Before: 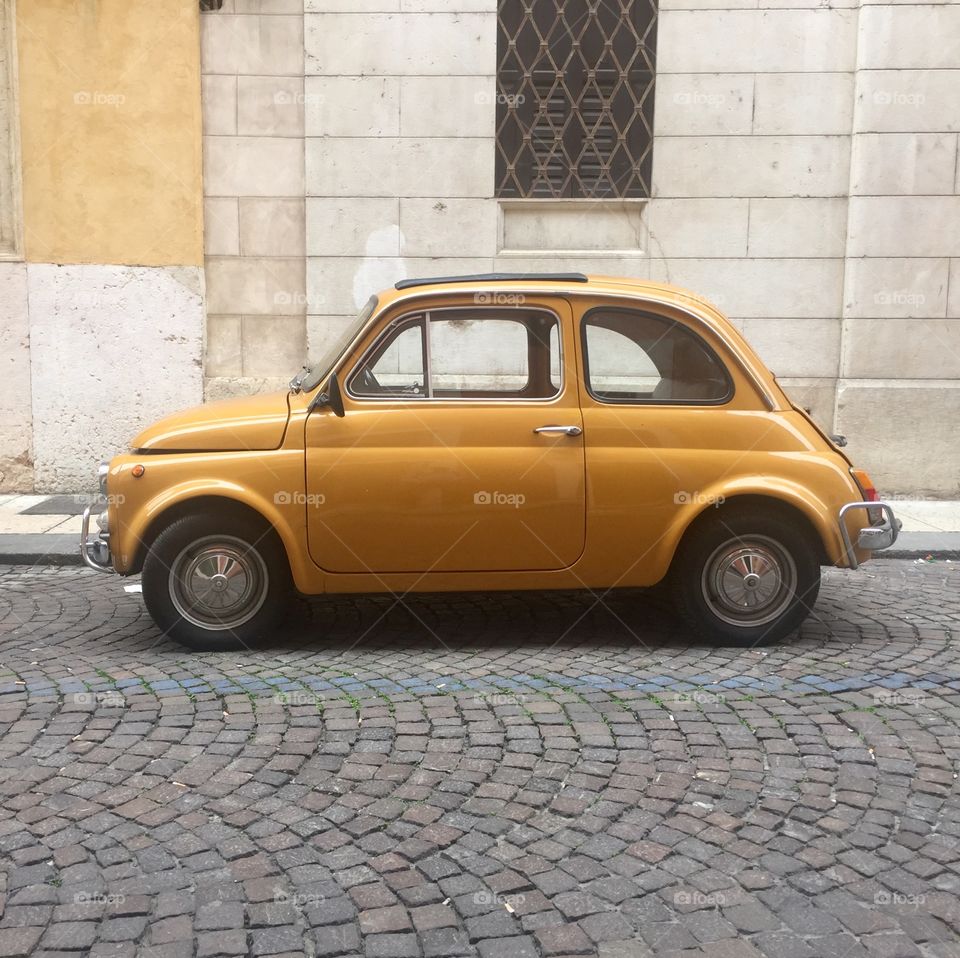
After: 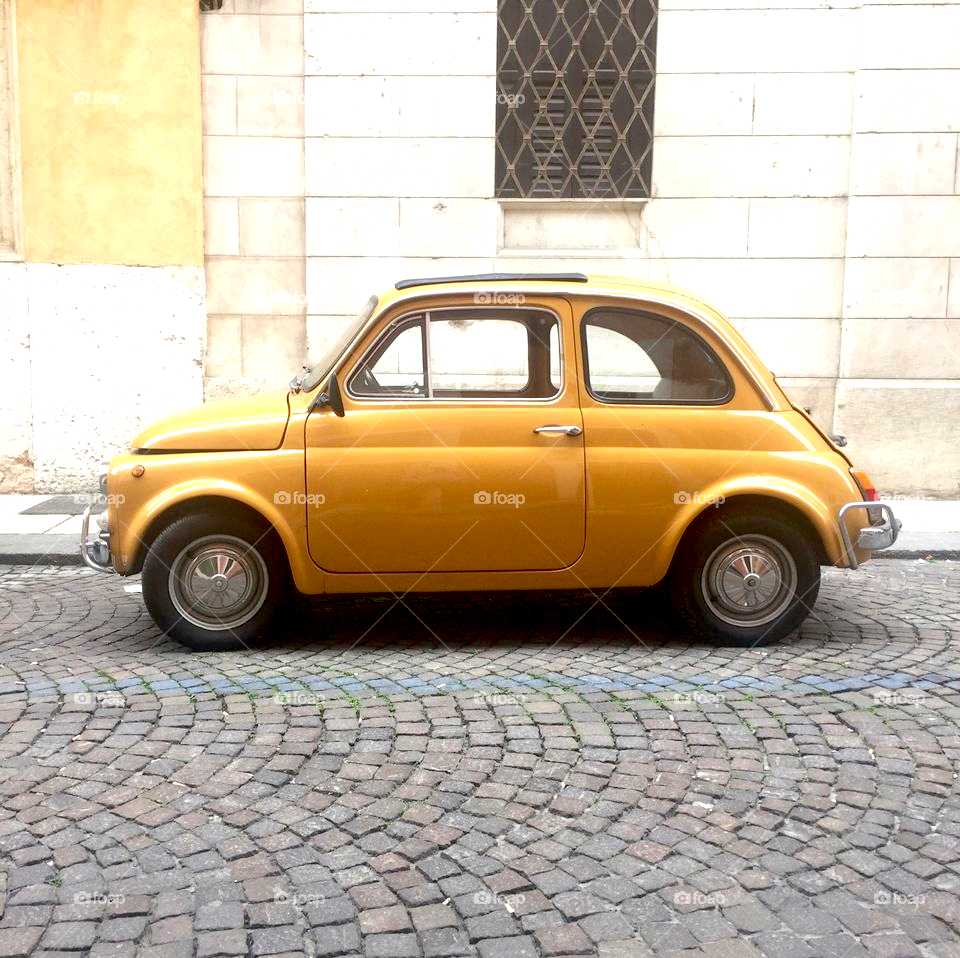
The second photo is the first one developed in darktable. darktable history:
exposure: black level correction 0.012, exposure 0.7 EV, compensate highlight preservation false
